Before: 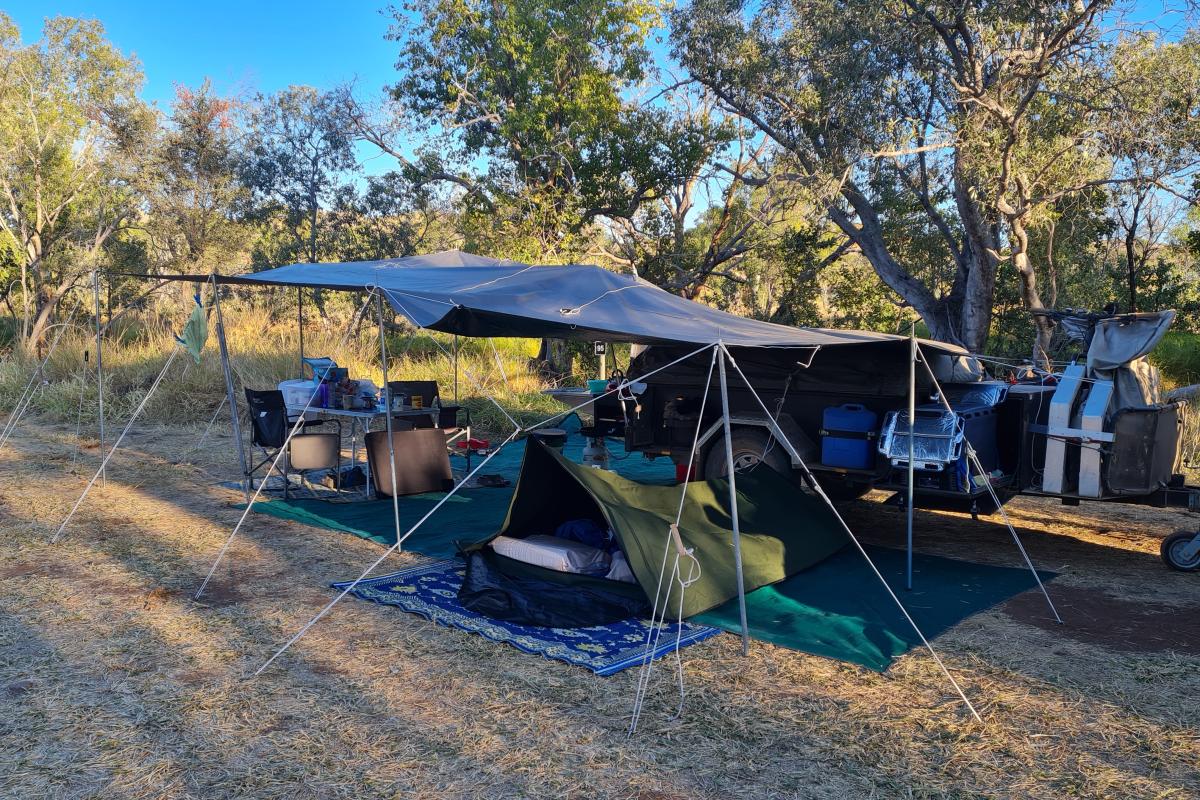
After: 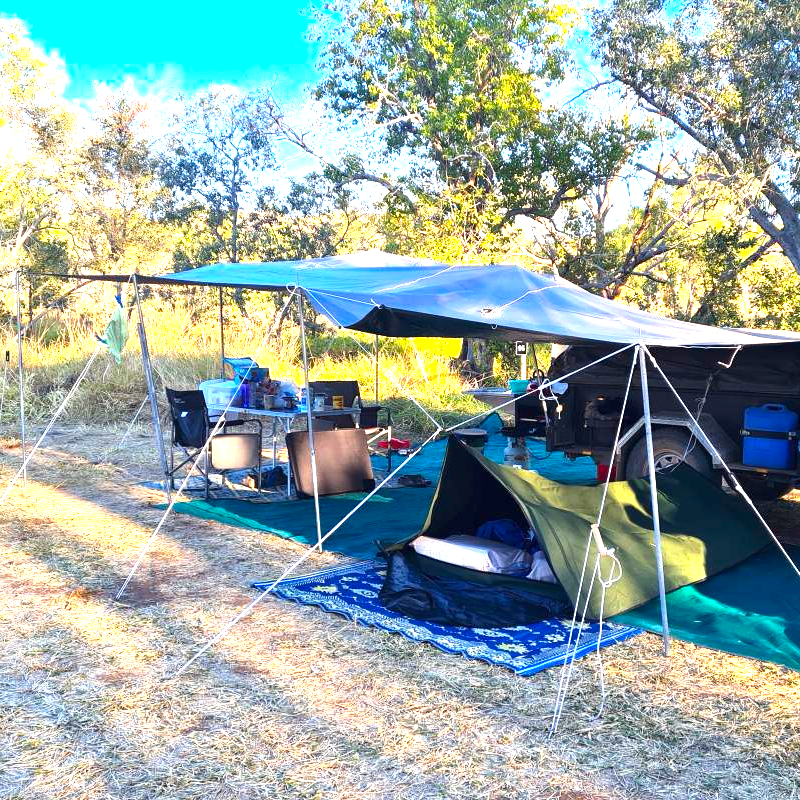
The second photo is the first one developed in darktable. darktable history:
color balance: contrast 6.48%, output saturation 113.3%
crop and rotate: left 6.617%, right 26.717%
exposure: black level correction 0, exposure 1.625 EV, compensate exposure bias true, compensate highlight preservation false
tone equalizer: on, module defaults
